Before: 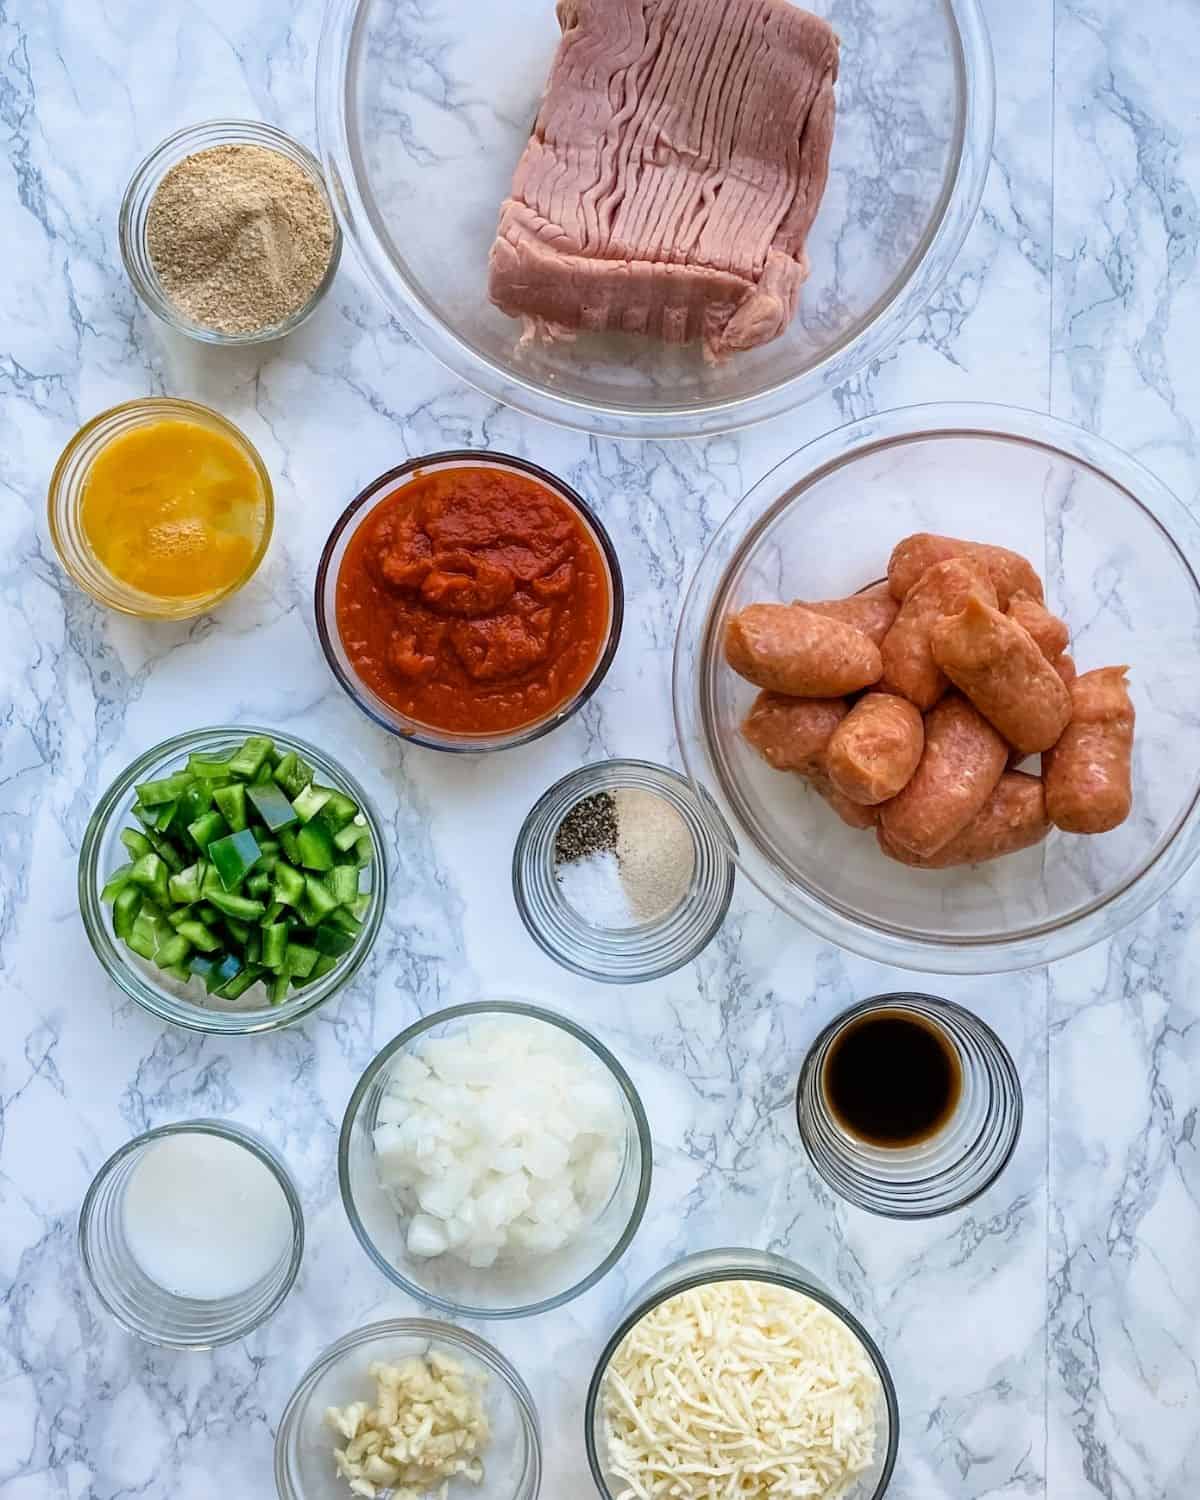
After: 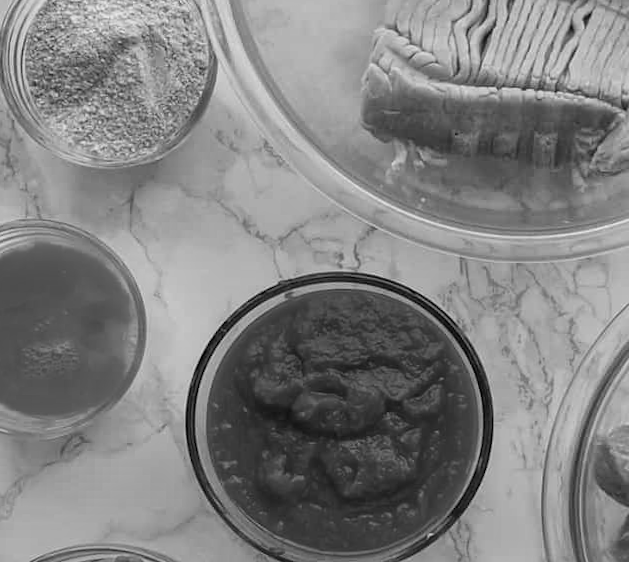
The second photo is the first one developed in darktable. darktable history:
crop: left 10.121%, top 10.631%, right 36.218%, bottom 51.526%
white balance: red 0.986, blue 1.01
monochrome: a 79.32, b 81.83, size 1.1
color correction: highlights a* -39.68, highlights b* -40, shadows a* -40, shadows b* -40, saturation -3
rotate and perspective: rotation 0.226°, lens shift (vertical) -0.042, crop left 0.023, crop right 0.982, crop top 0.006, crop bottom 0.994
